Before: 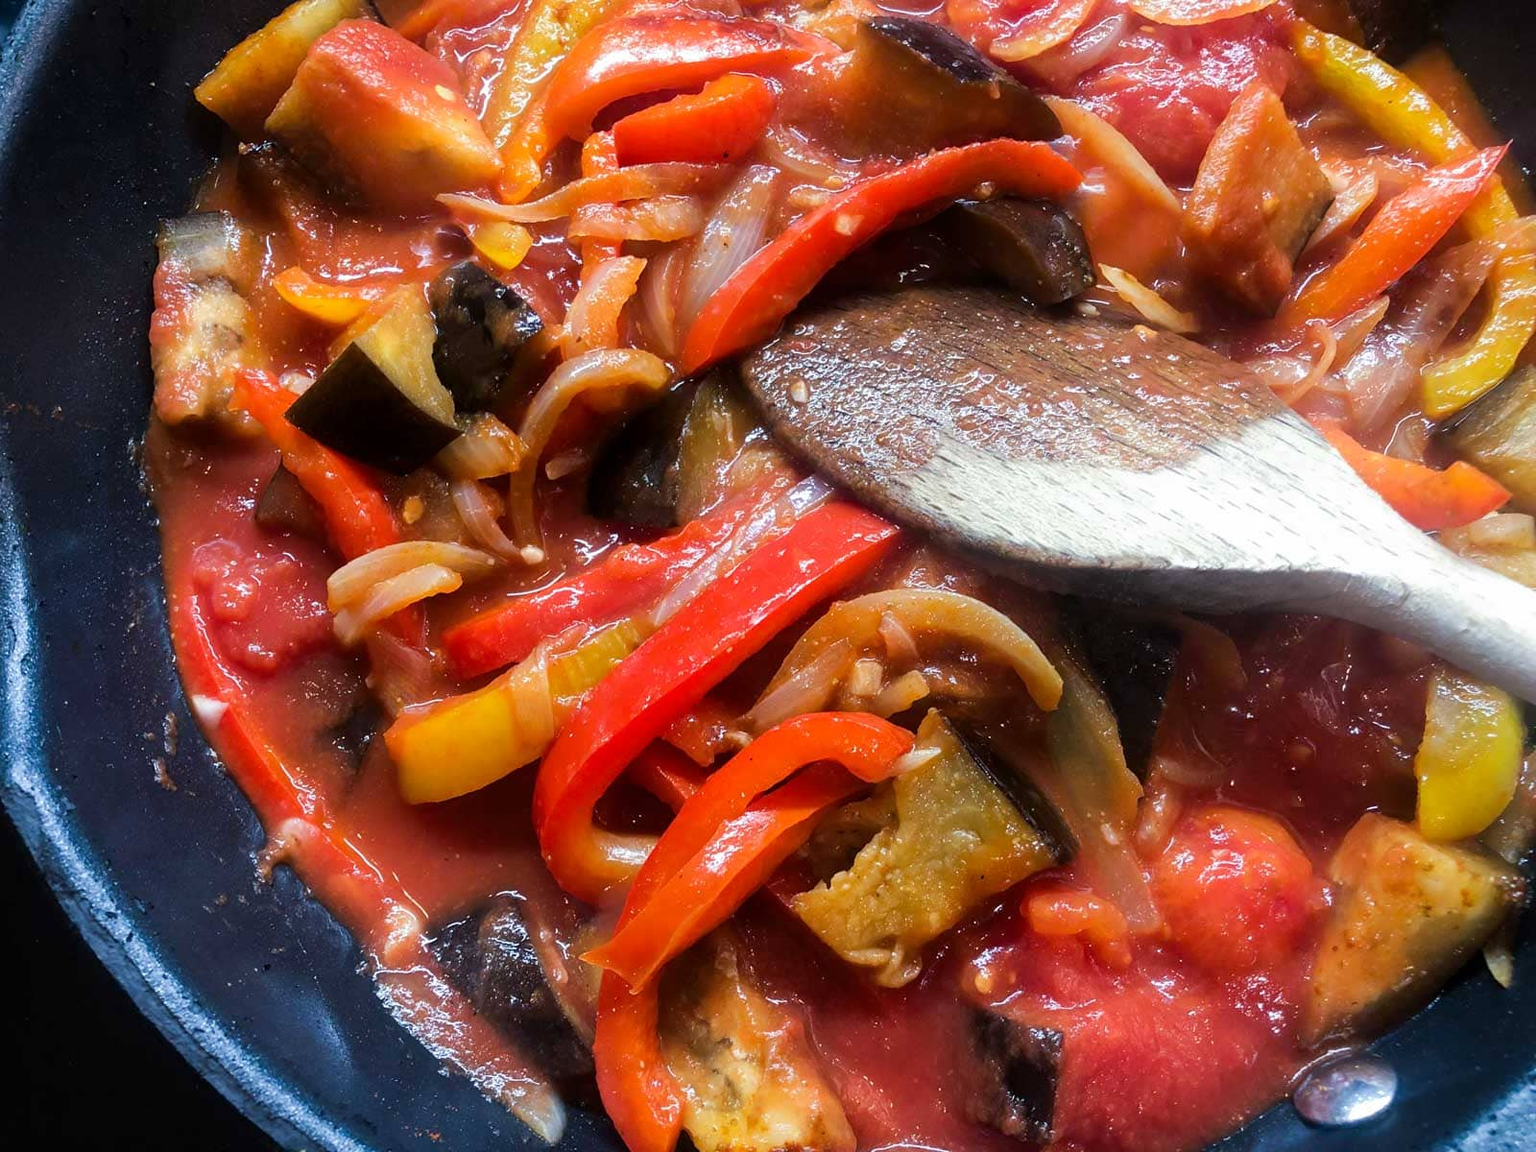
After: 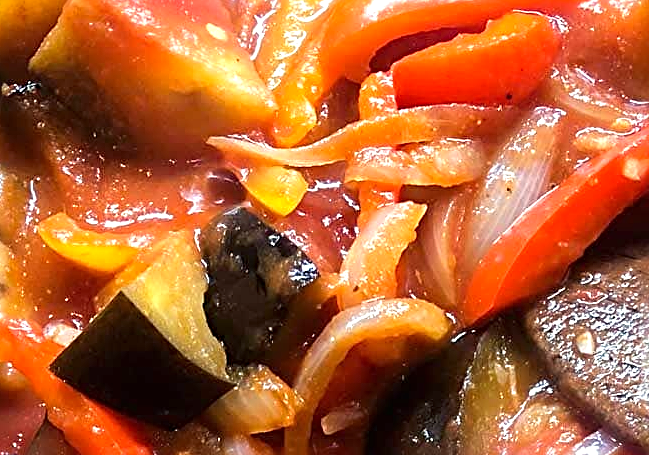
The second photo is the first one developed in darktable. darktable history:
exposure: black level correction 0, exposure 0.6 EV, compensate highlight preservation false
color correction: highlights a* -2.68, highlights b* 2.57
crop: left 15.452%, top 5.459%, right 43.956%, bottom 56.62%
sharpen: radius 2.817, amount 0.715
